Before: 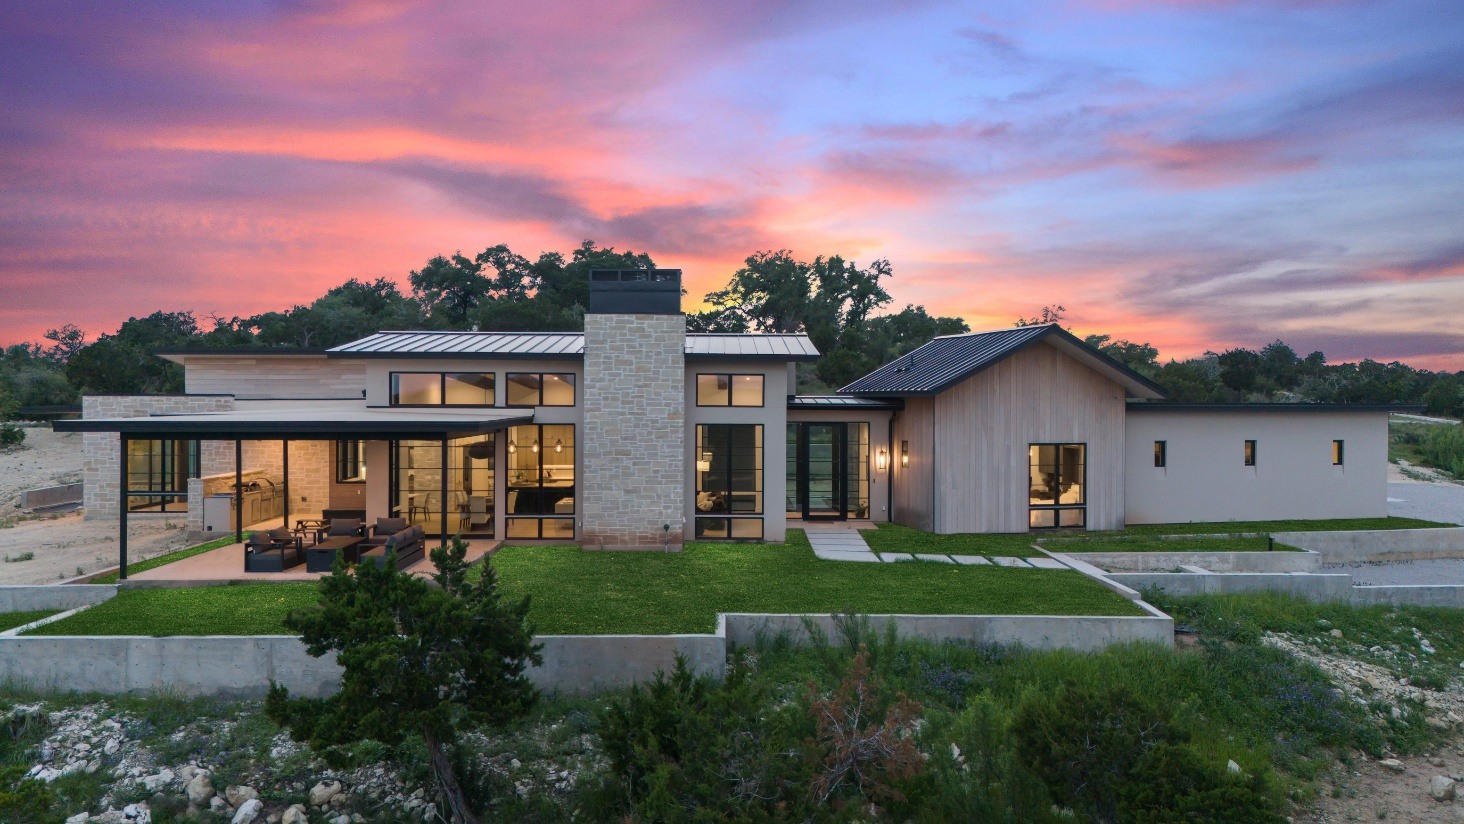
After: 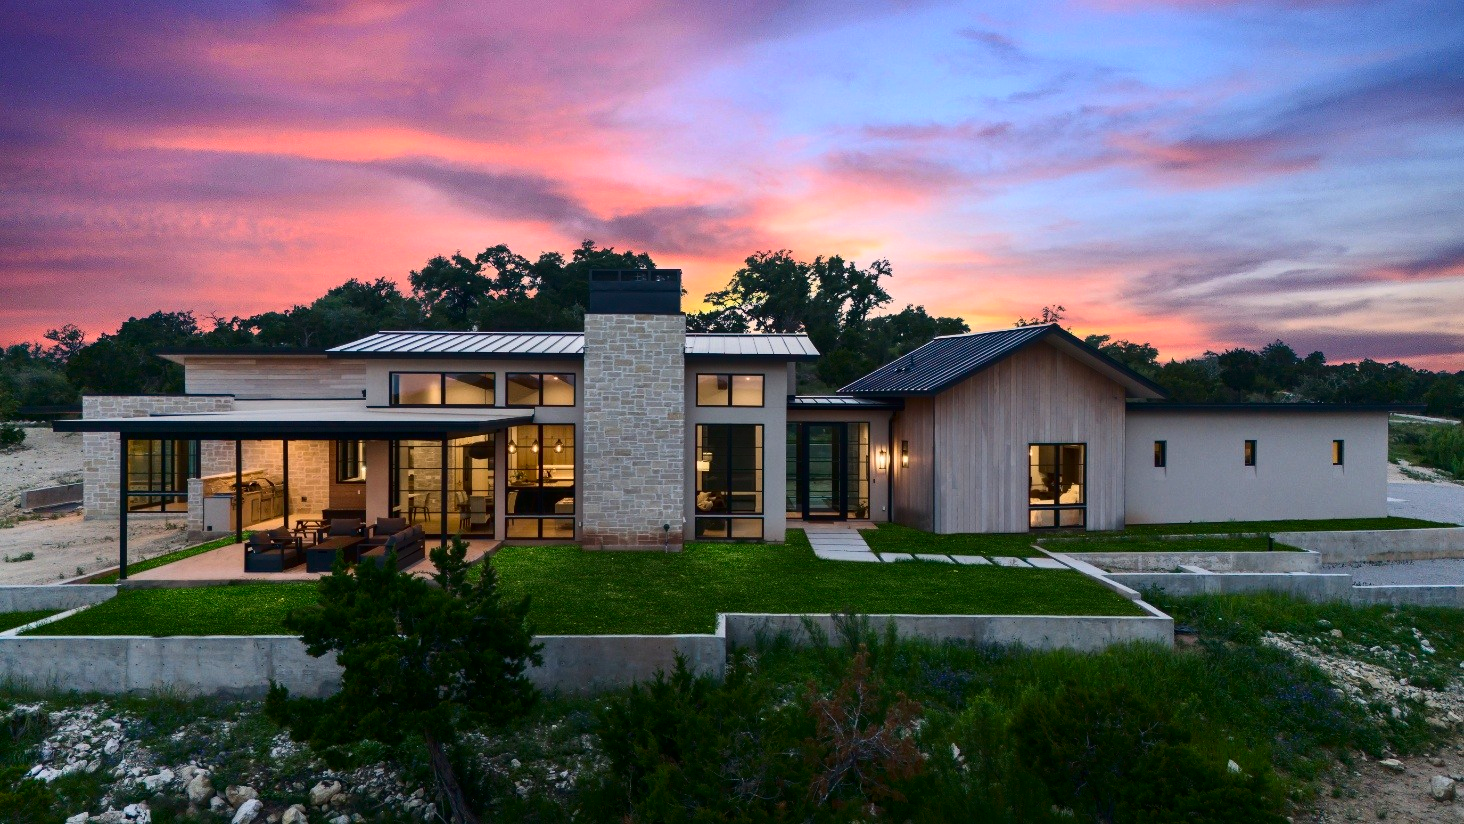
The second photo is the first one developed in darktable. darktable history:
contrast brightness saturation: contrast 0.211, brightness -0.101, saturation 0.206
